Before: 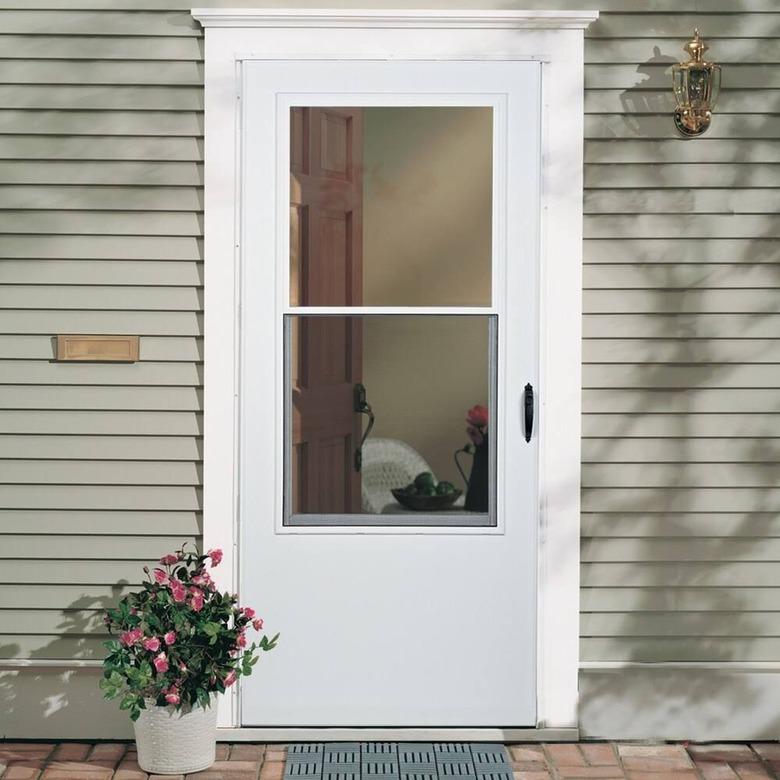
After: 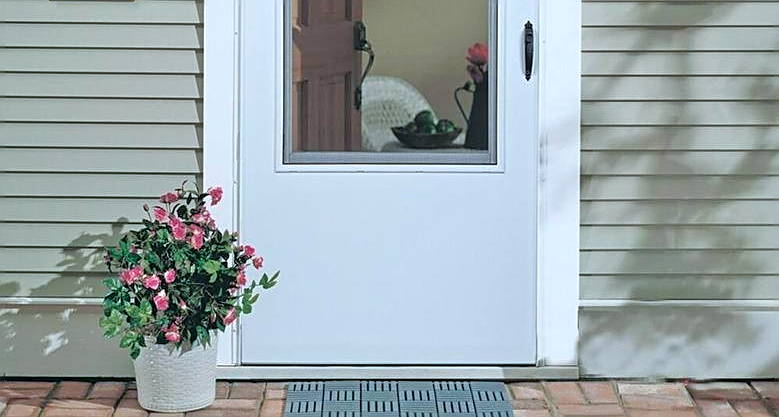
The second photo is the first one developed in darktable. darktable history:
tone equalizer: -8 EV 0.007 EV, -7 EV -0.012 EV, -6 EV 0.014 EV, -5 EV 0.045 EV, -4 EV 0.256 EV, -3 EV 0.672 EV, -2 EV 0.569 EV, -1 EV 0.172 EV, +0 EV 0.013 EV
sharpen: on, module defaults
color calibration: output colorfulness [0, 0.315, 0, 0], illuminant custom, x 0.368, y 0.373, temperature 4335.9 K
local contrast: detail 109%
crop and rotate: top 46.49%, right 0.043%
